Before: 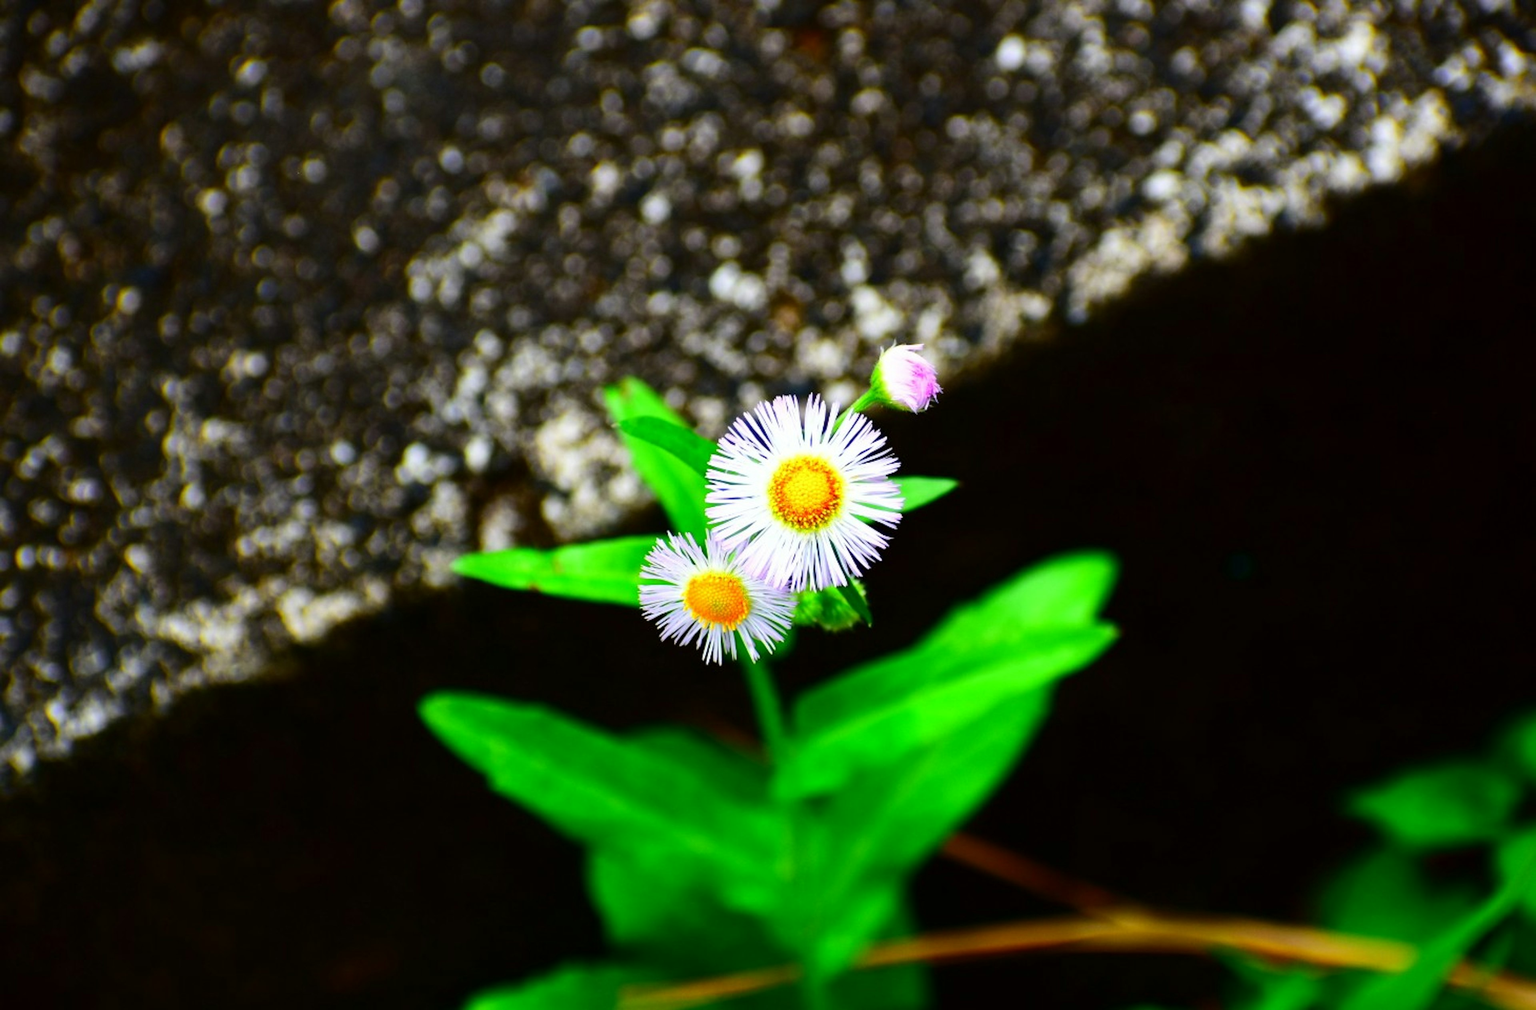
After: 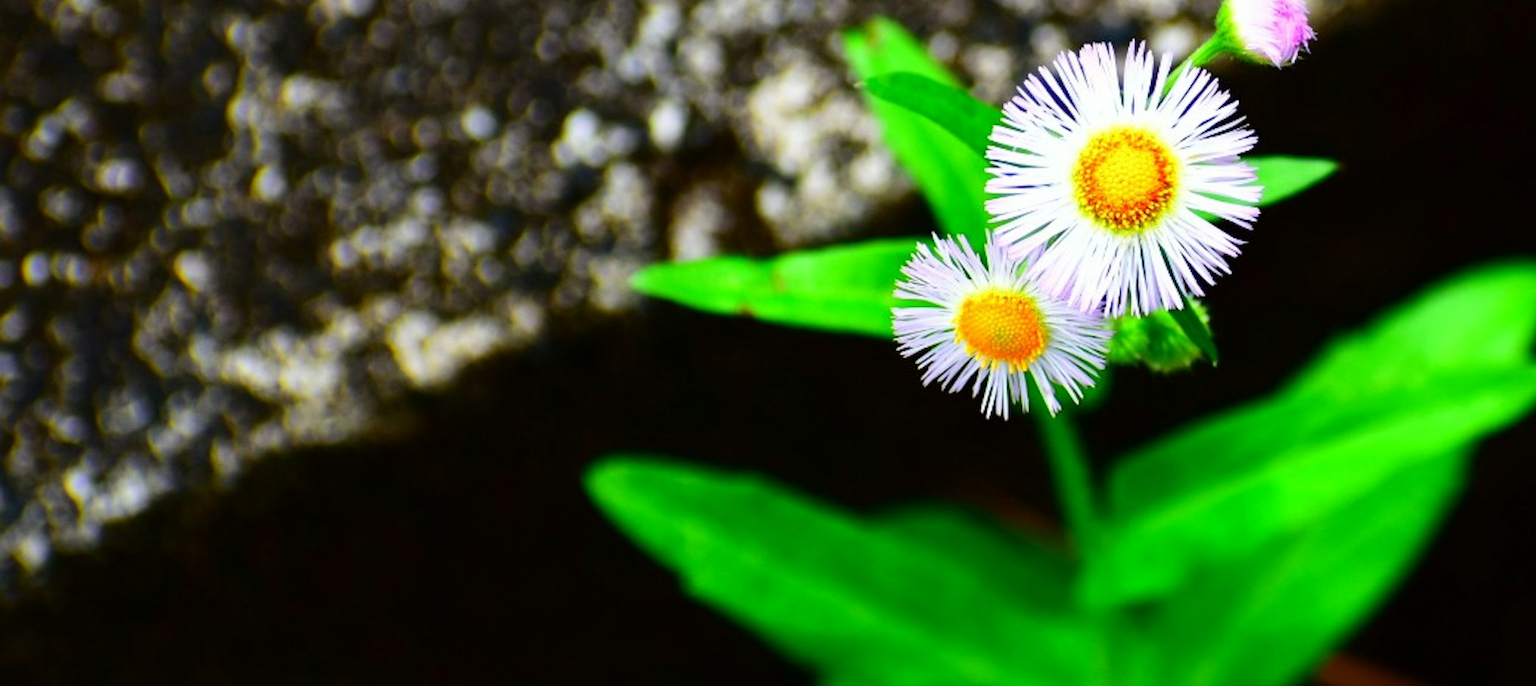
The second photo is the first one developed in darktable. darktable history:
crop: top 36.145%, right 28.37%, bottom 15.154%
